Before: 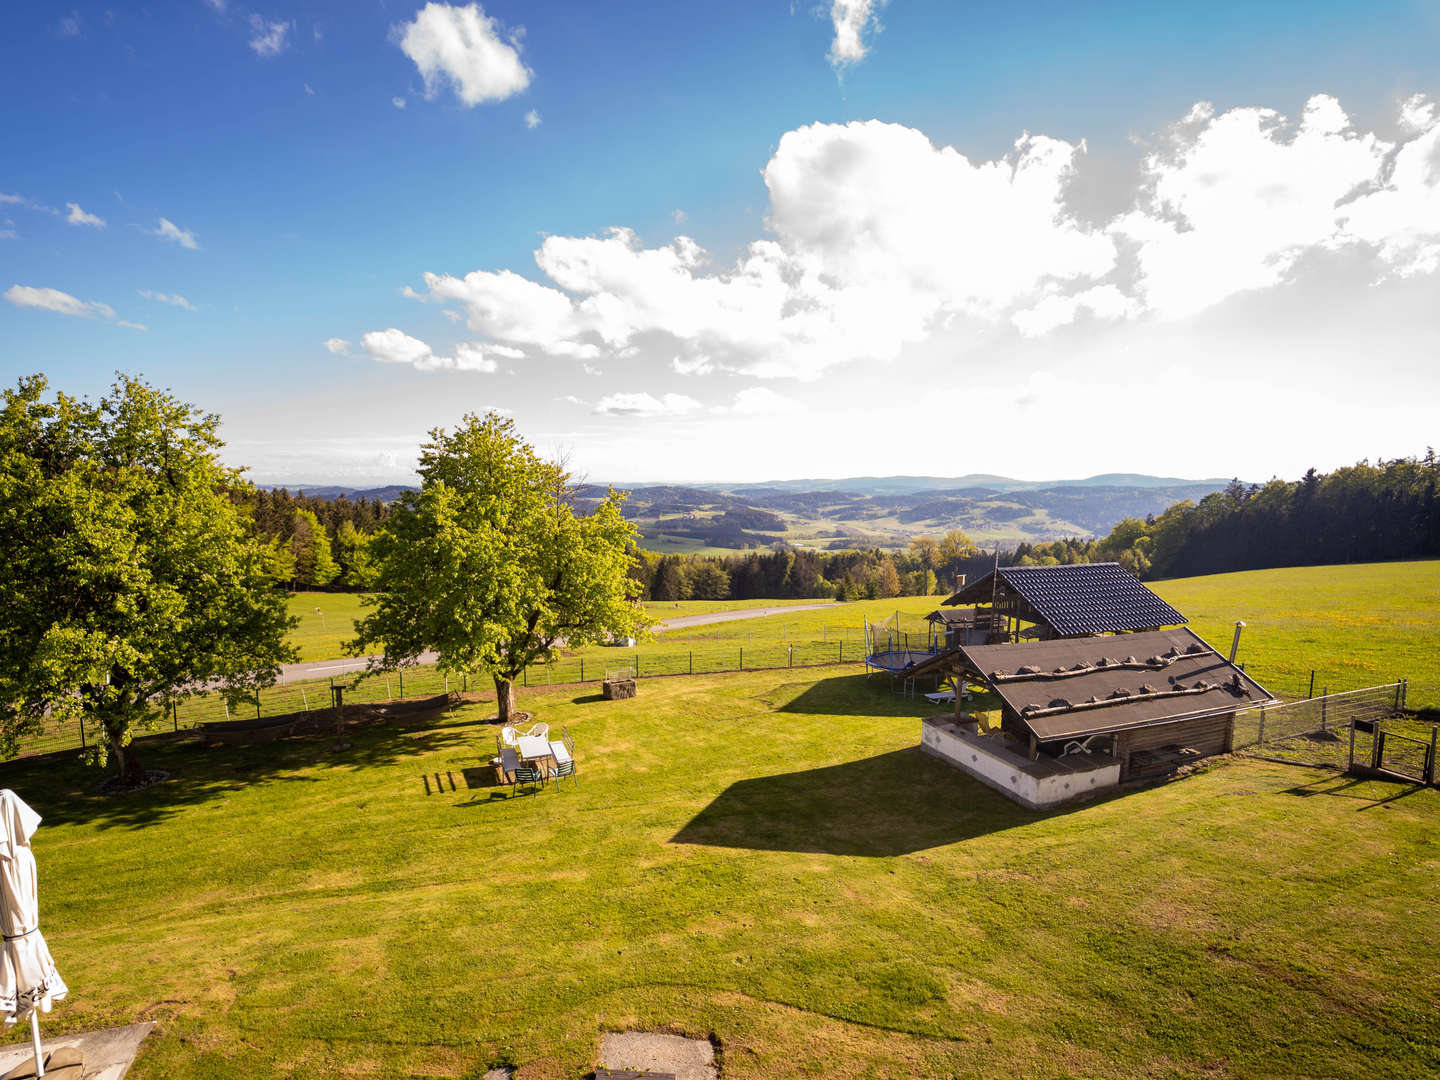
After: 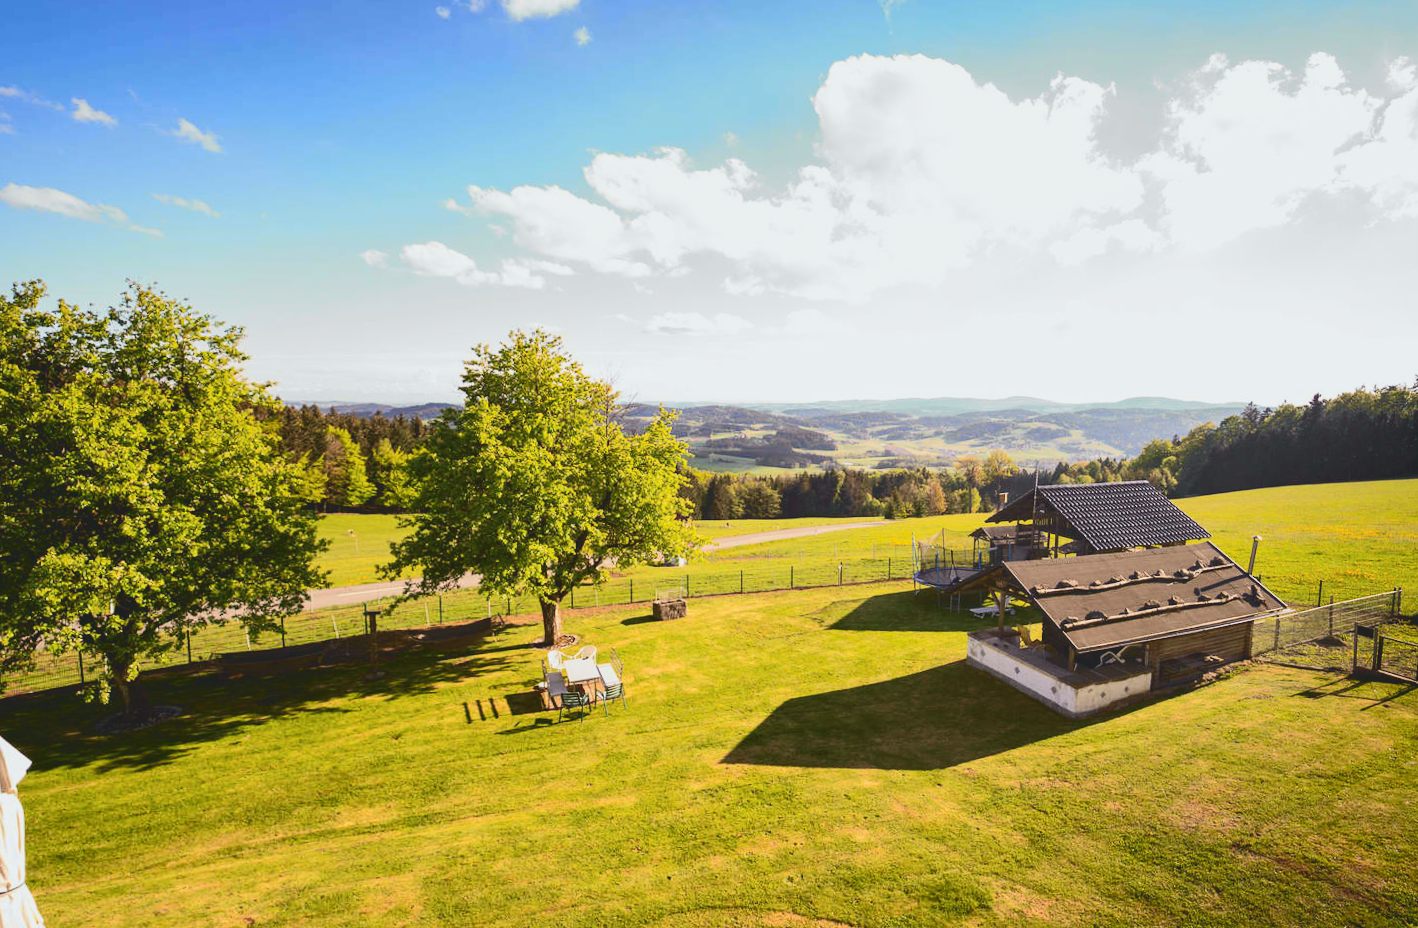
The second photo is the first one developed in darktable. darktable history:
rotate and perspective: rotation -0.013°, lens shift (vertical) -0.027, lens shift (horizontal) 0.178, crop left 0.016, crop right 0.989, crop top 0.082, crop bottom 0.918
tone curve: curves: ch0 [(0, 0.11) (0.181, 0.223) (0.405, 0.46) (0.456, 0.528) (0.634, 0.728) (0.877, 0.89) (0.984, 0.935)]; ch1 [(0, 0.052) (0.443, 0.43) (0.492, 0.485) (0.566, 0.579) (0.595, 0.625) (0.608, 0.654) (0.65, 0.708) (1, 0.961)]; ch2 [(0, 0) (0.33, 0.301) (0.421, 0.443) (0.447, 0.489) (0.495, 0.492) (0.537, 0.57) (0.586, 0.591) (0.663, 0.686) (1, 1)], color space Lab, independent channels, preserve colors none
crop and rotate: top 2.479%, bottom 3.018%
